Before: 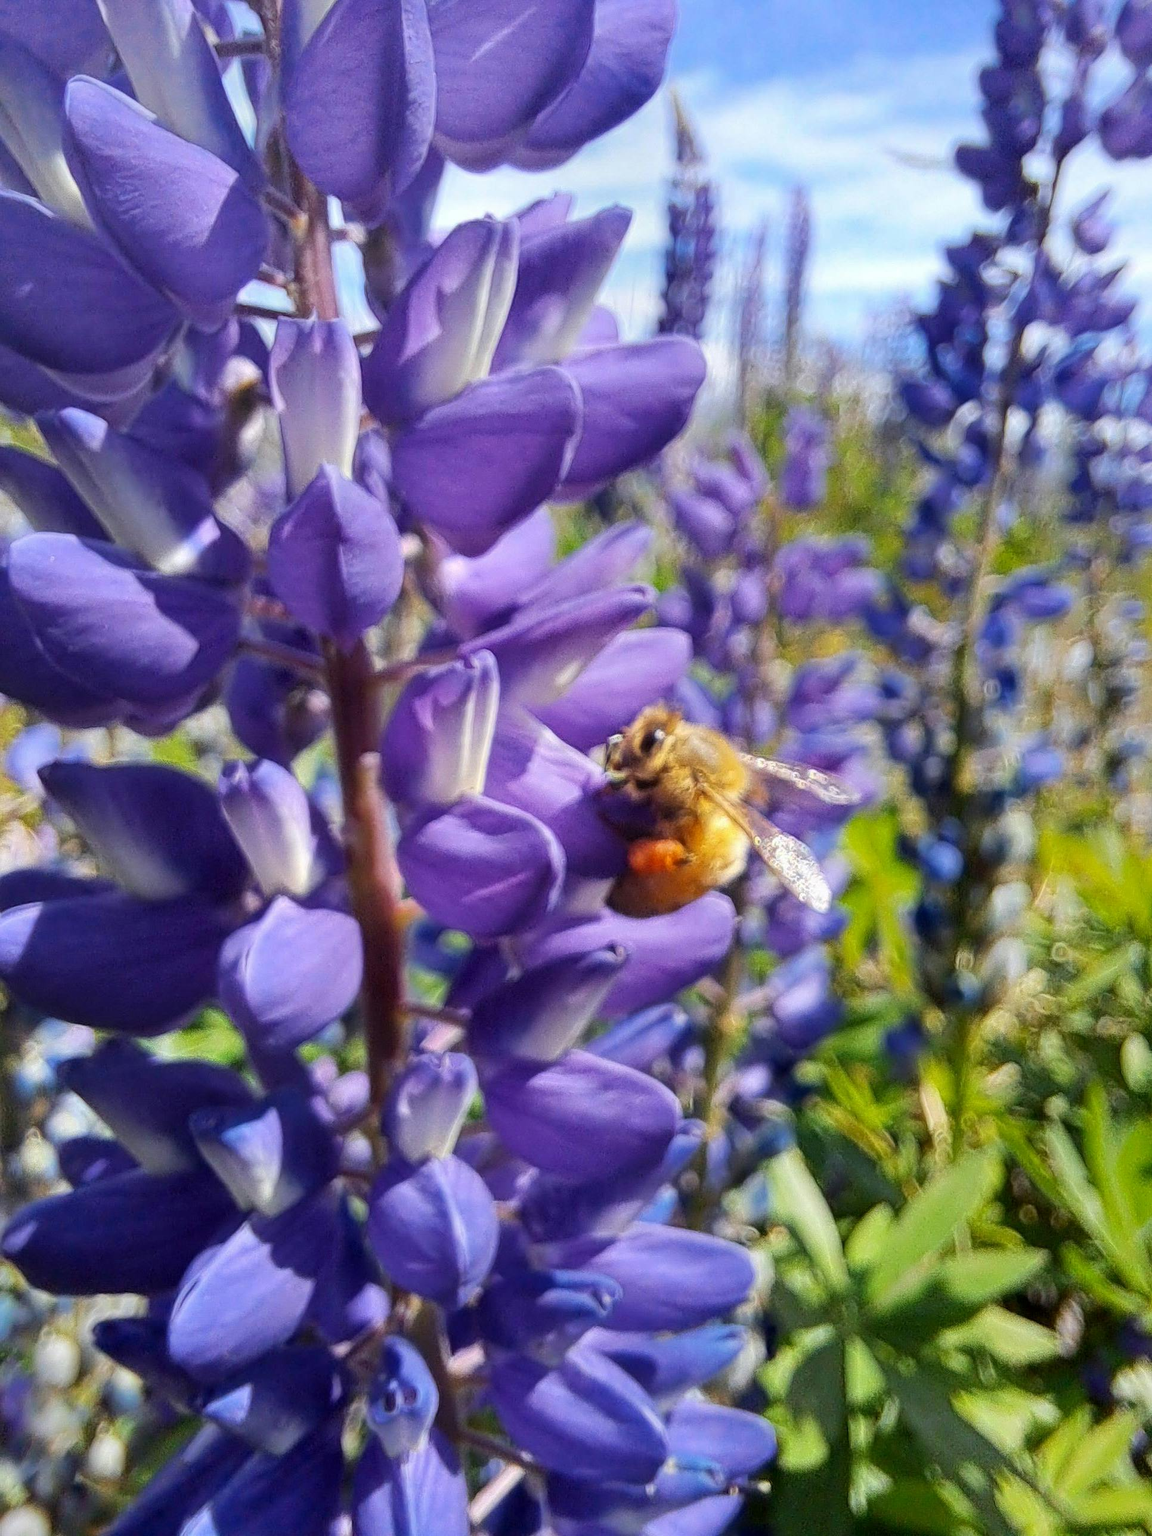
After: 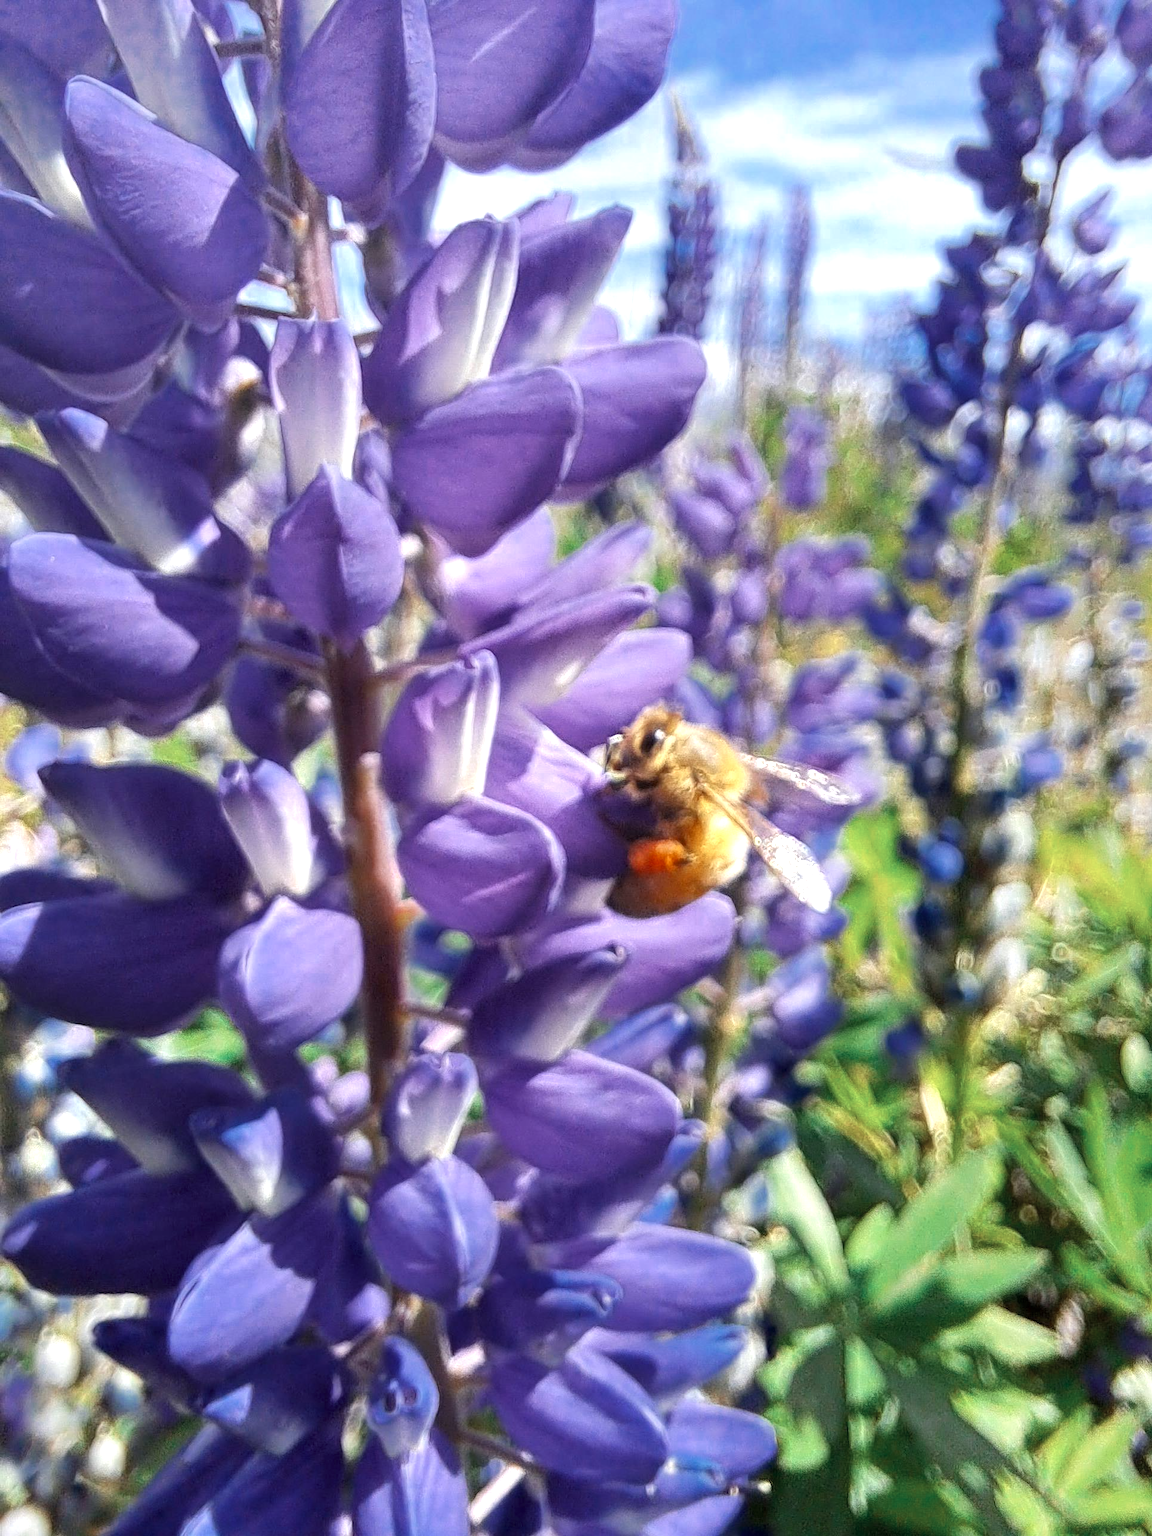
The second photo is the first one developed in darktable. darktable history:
color zones: curves: ch0 [(0, 0.5) (0.125, 0.4) (0.25, 0.5) (0.375, 0.4) (0.5, 0.4) (0.625, 0.35) (0.75, 0.35) (0.875, 0.5)]; ch1 [(0, 0.35) (0.125, 0.45) (0.25, 0.35) (0.375, 0.35) (0.5, 0.35) (0.625, 0.35) (0.75, 0.45) (0.875, 0.35)]; ch2 [(0, 0.6) (0.125, 0.5) (0.25, 0.5) (0.375, 0.6) (0.5, 0.6) (0.625, 0.5) (0.75, 0.5) (0.875, 0.5)]
exposure: exposure 0.737 EV, compensate highlight preservation false
